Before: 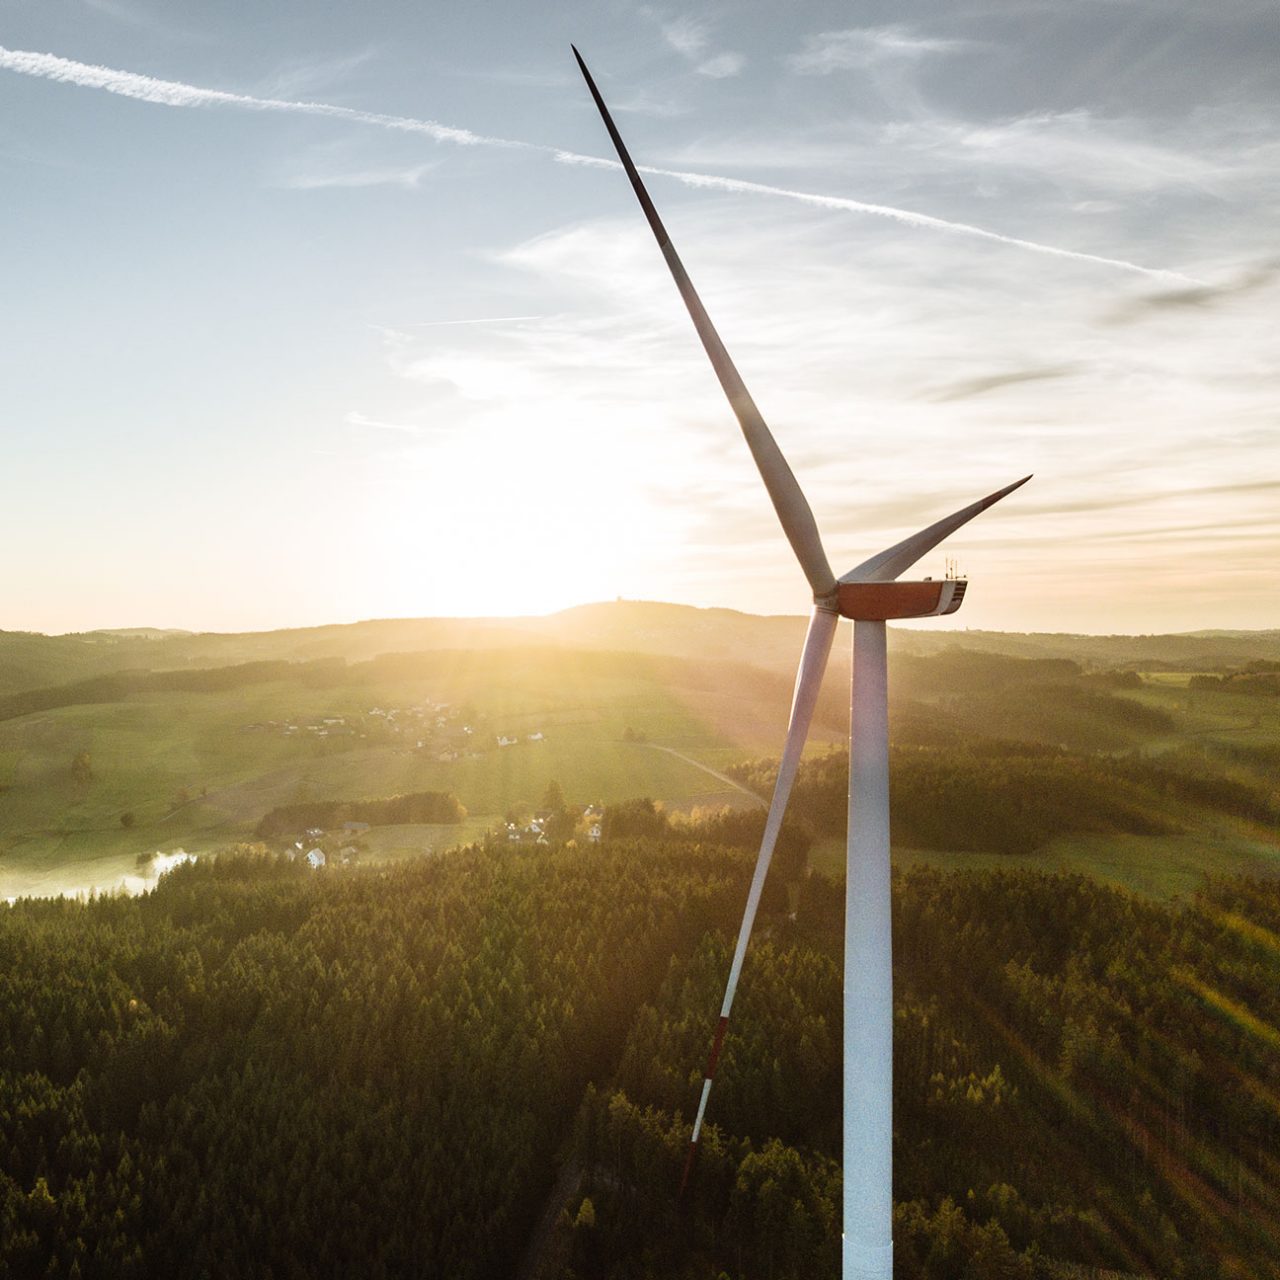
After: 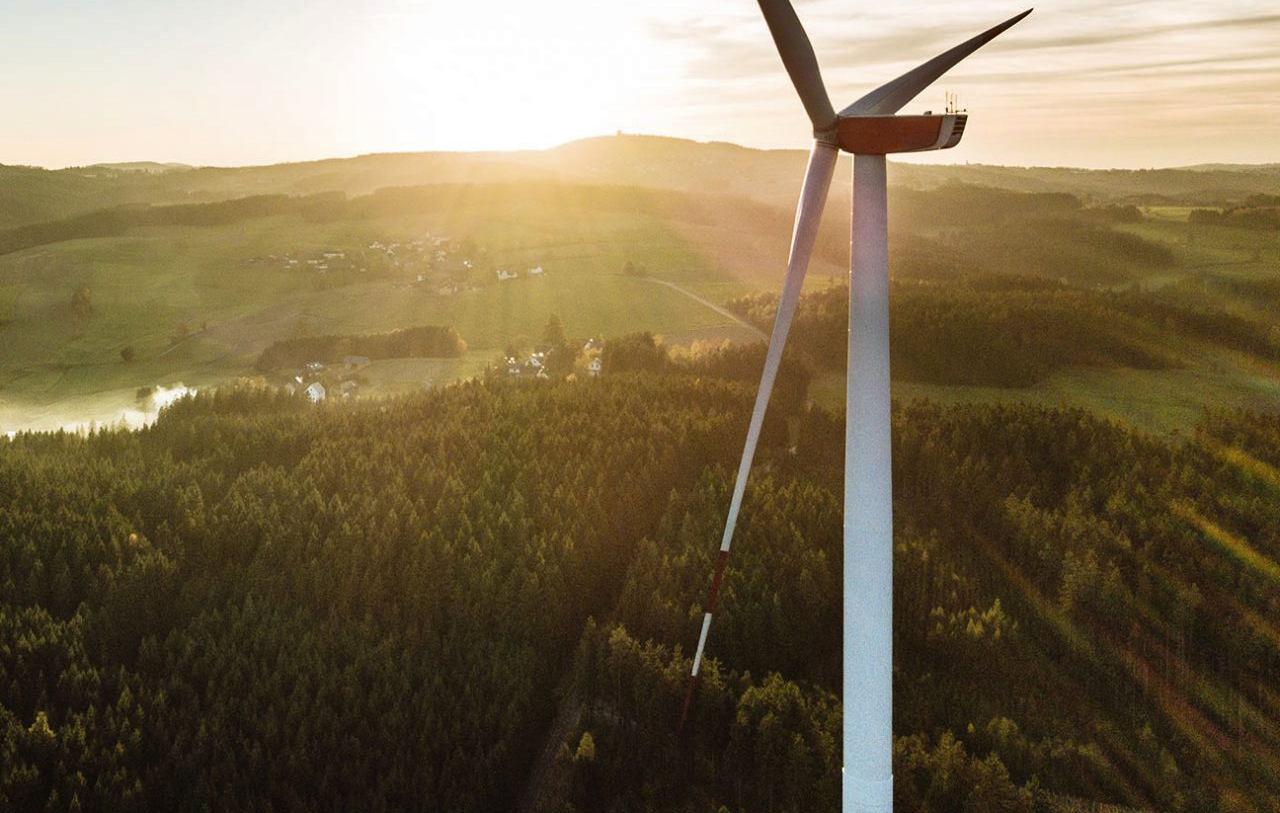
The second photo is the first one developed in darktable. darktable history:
shadows and highlights: shadows 32.83, highlights -47.7, soften with gaussian
crop and rotate: top 36.435%
